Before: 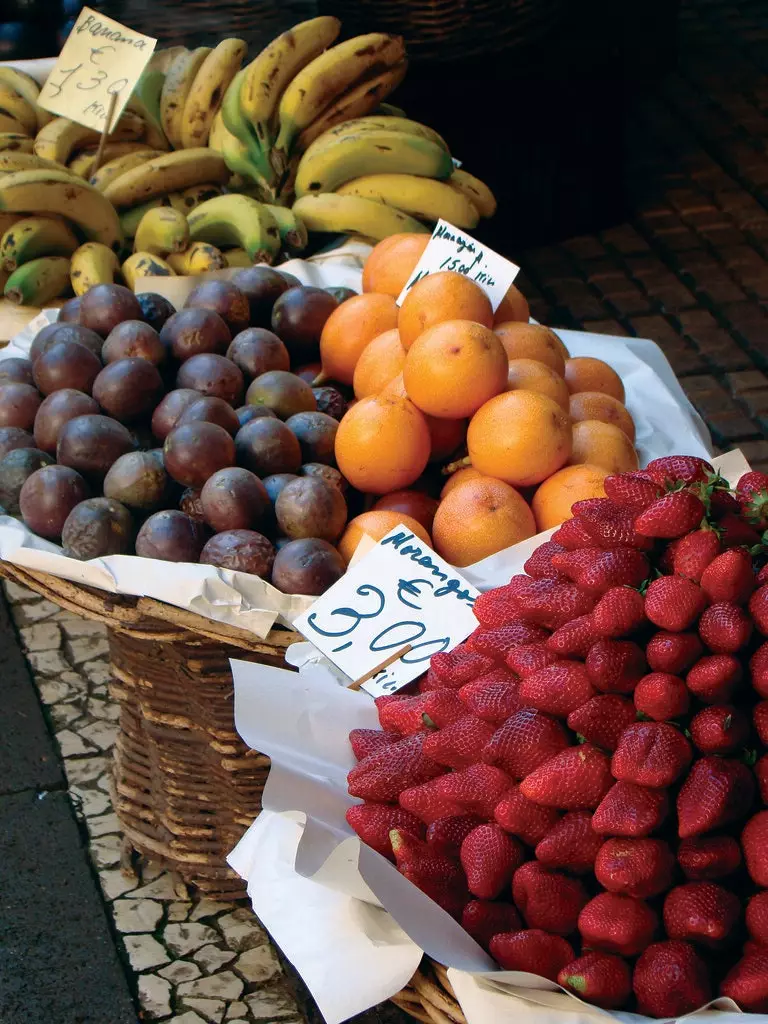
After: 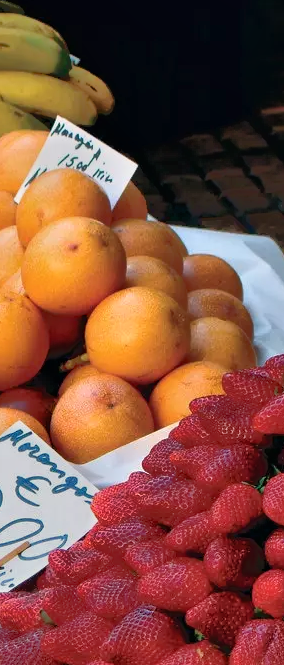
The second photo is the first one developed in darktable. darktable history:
shadows and highlights: highlights color adjustment 39.01%, soften with gaussian
tone equalizer: -7 EV -0.64 EV, -6 EV 0.962 EV, -5 EV -0.457 EV, -4 EV 0.438 EV, -3 EV 0.428 EV, -2 EV 0.134 EV, -1 EV -0.162 EV, +0 EV -0.416 EV
crop and rotate: left 49.778%, top 10.145%, right 13.114%, bottom 24.829%
